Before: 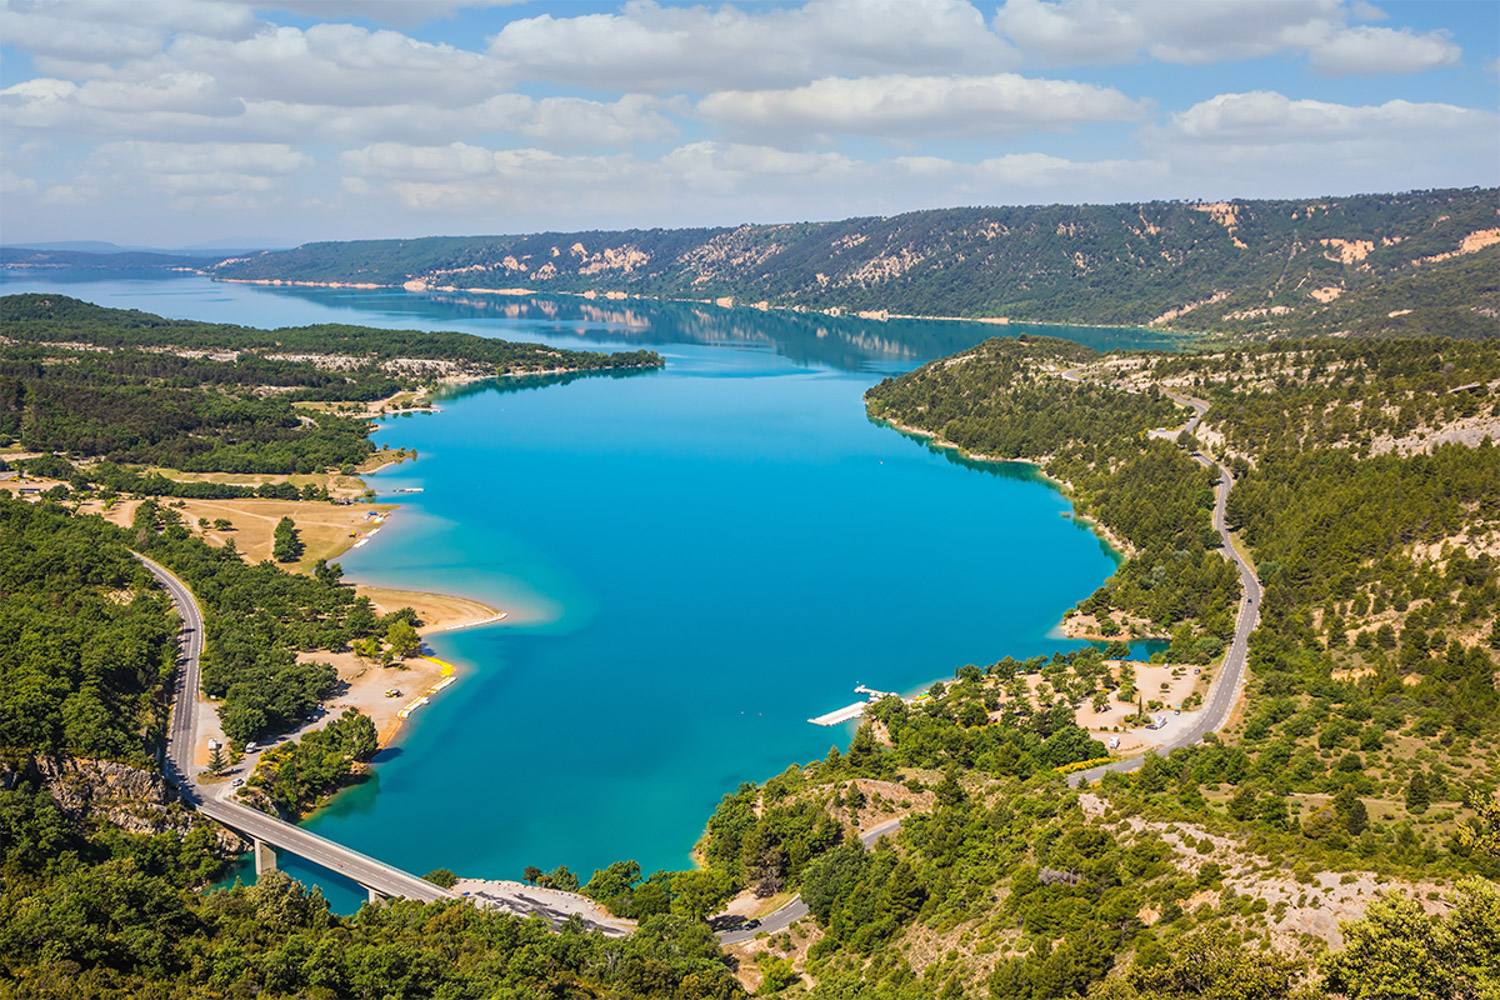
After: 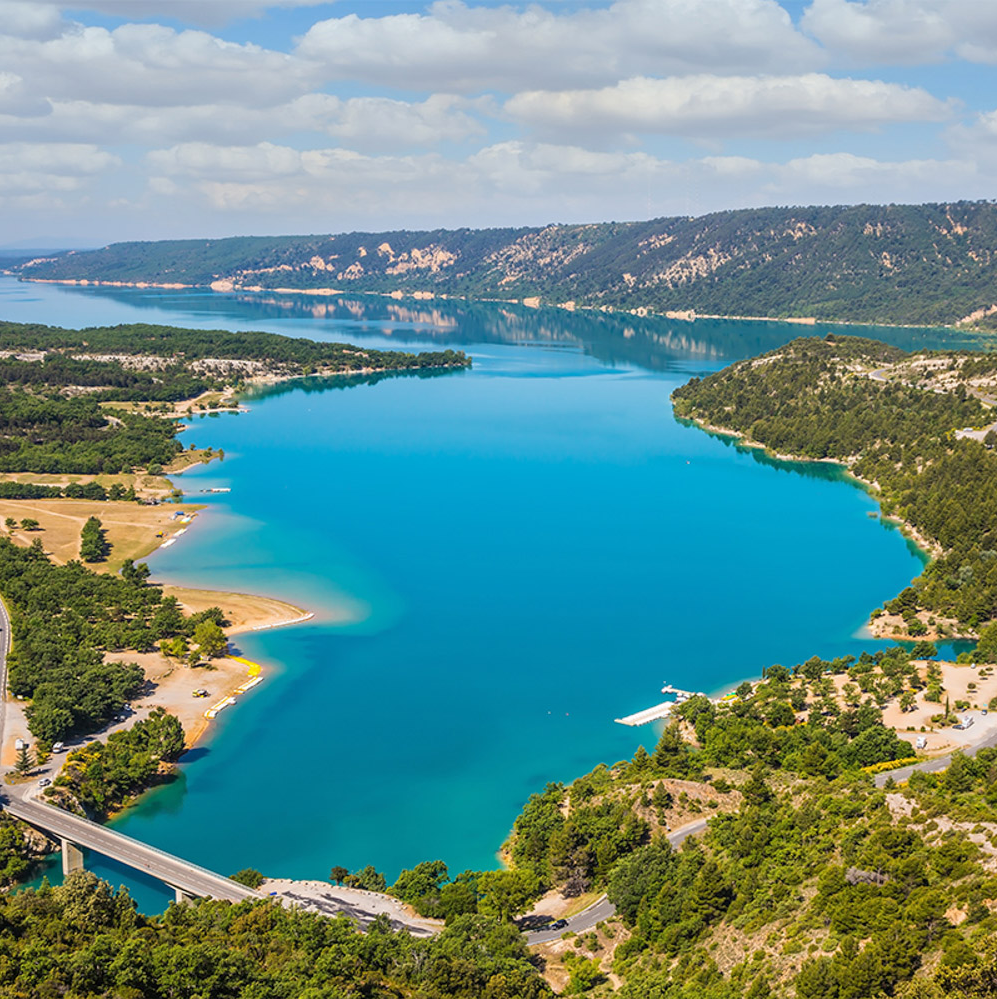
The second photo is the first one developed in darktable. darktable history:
crop and rotate: left 12.868%, right 20.655%
